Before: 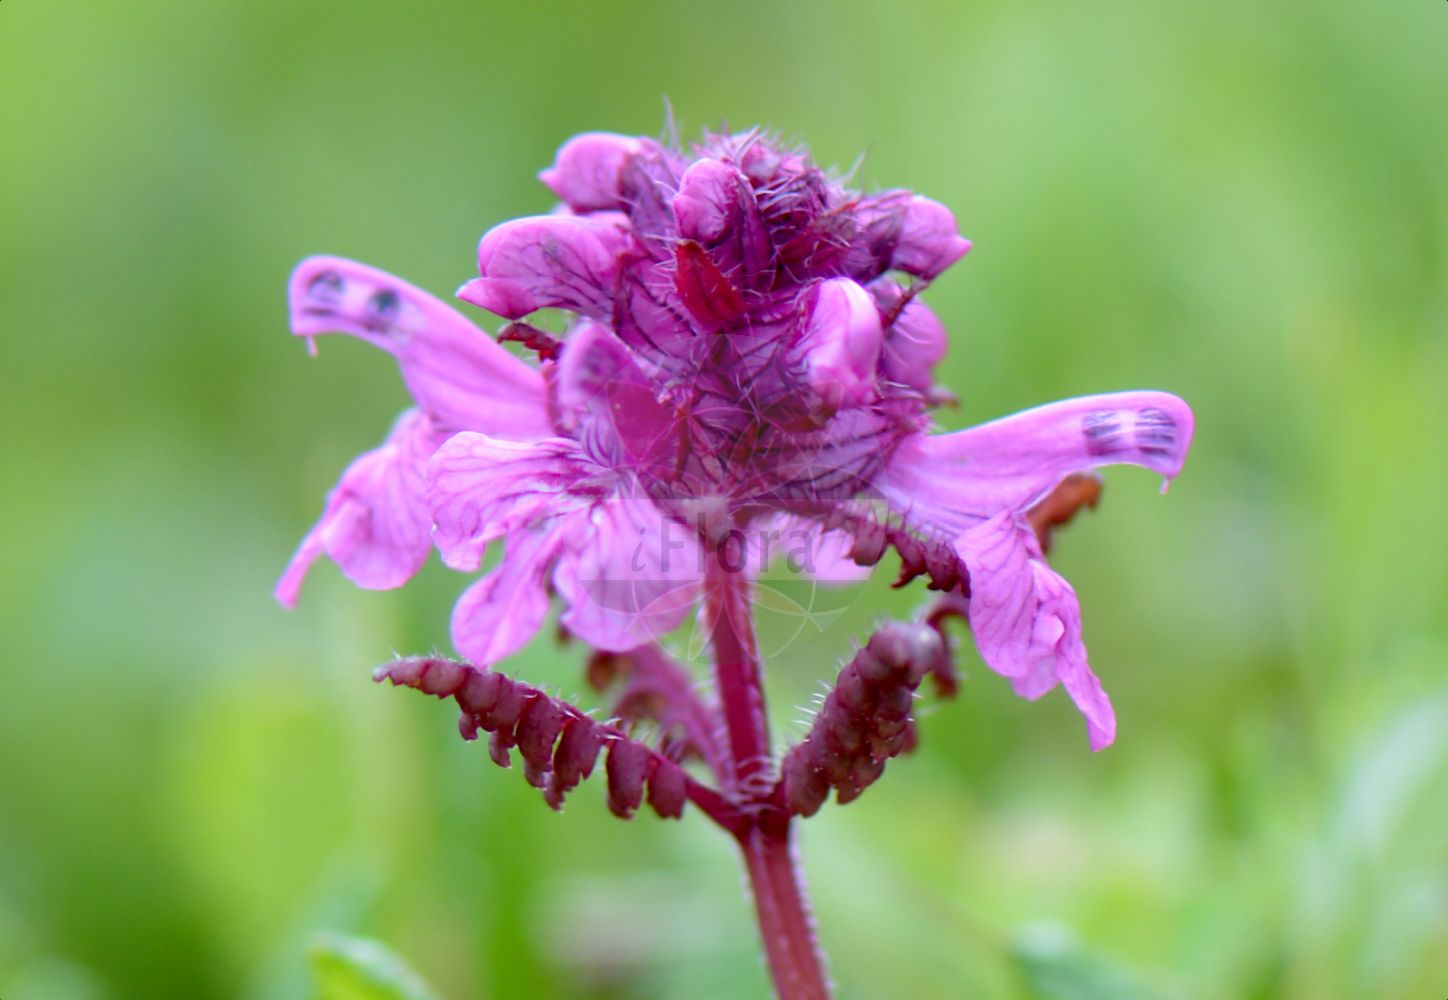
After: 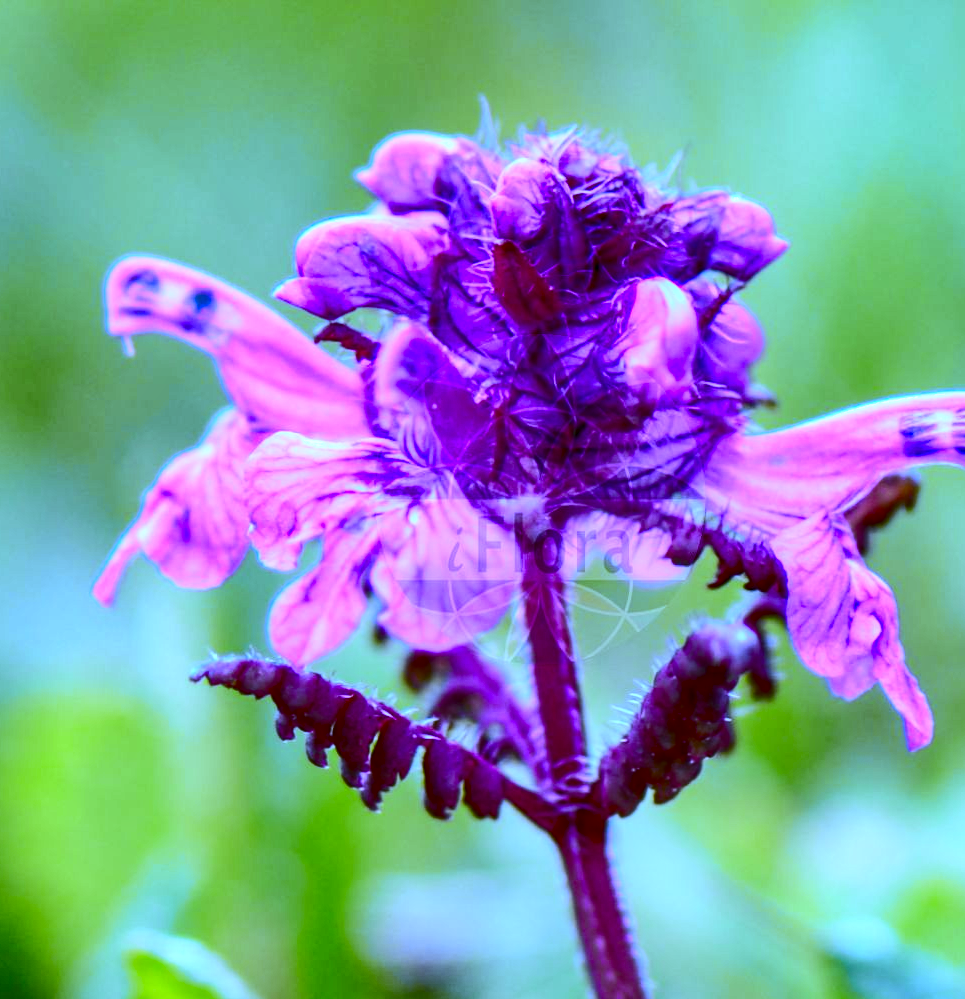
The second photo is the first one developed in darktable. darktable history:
shadows and highlights: low approximation 0.01, soften with gaussian
exposure: exposure 0.2 EV, compensate highlight preservation false
local contrast: highlights 61%, detail 143%, midtone range 0.428
contrast brightness saturation: contrast 0.19, brightness -0.11, saturation 0.21
tone curve: curves: ch0 [(0, 0) (0.239, 0.248) (0.508, 0.606) (0.828, 0.878) (1, 1)]; ch1 [(0, 0) (0.401, 0.42) (0.45, 0.464) (0.492, 0.498) (0.511, 0.507) (0.561, 0.549) (0.688, 0.726) (1, 1)]; ch2 [(0, 0) (0.411, 0.433) (0.5, 0.504) (0.545, 0.574) (1, 1)], color space Lab, independent channels, preserve colors none
white balance: red 0.766, blue 1.537
crop and rotate: left 12.648%, right 20.685%
